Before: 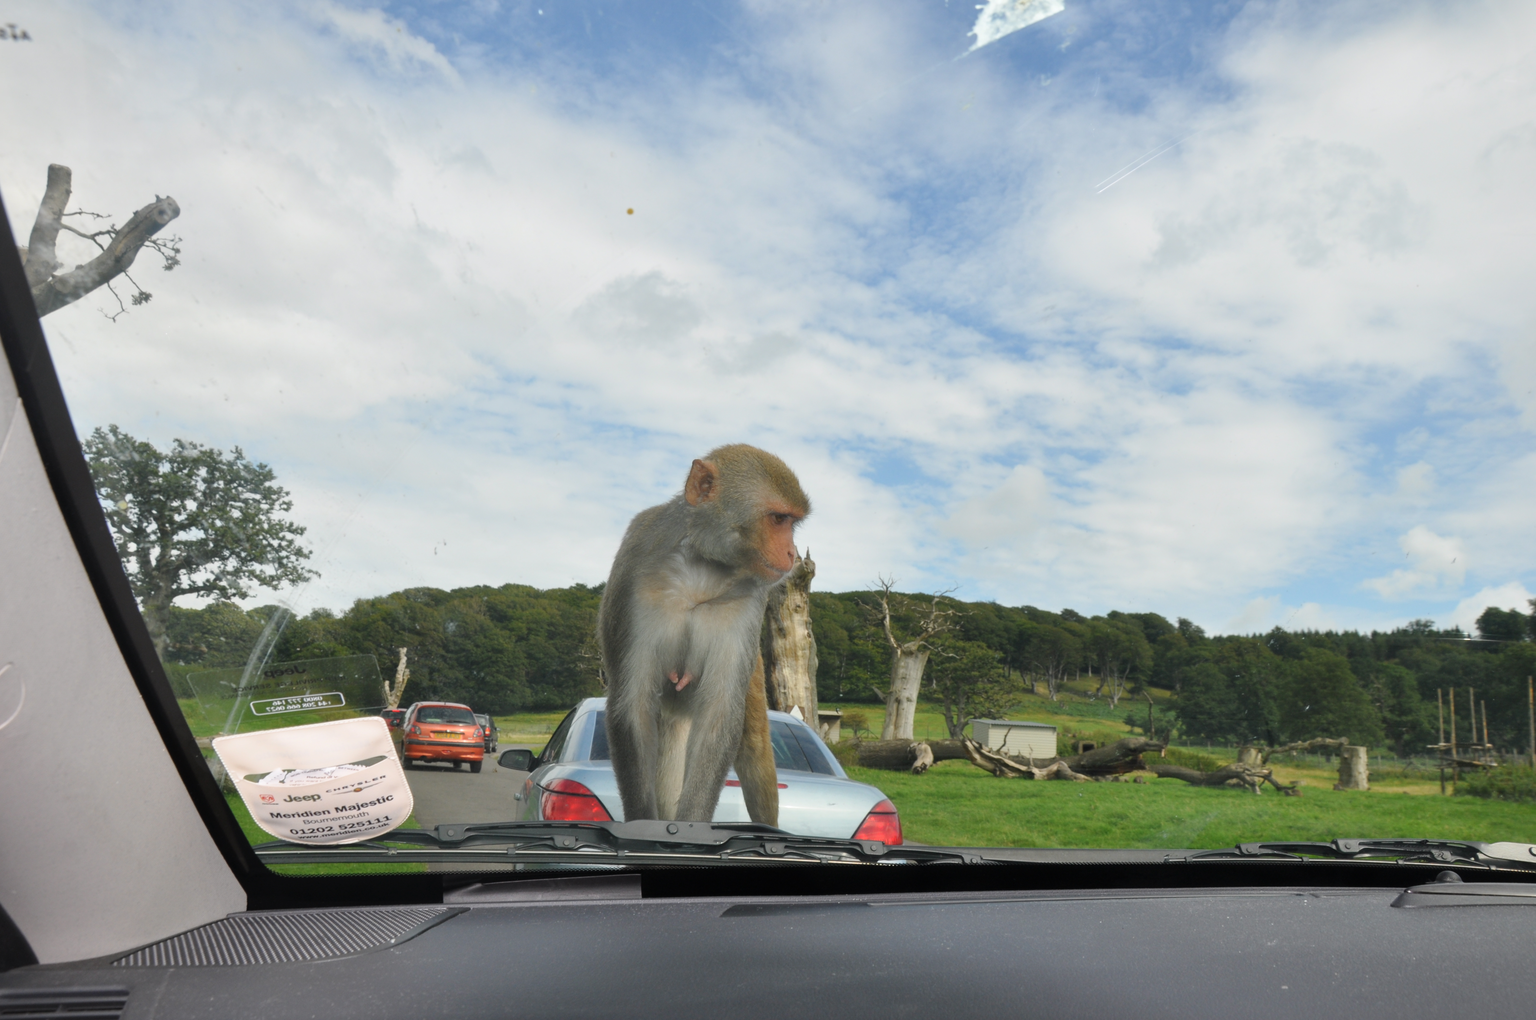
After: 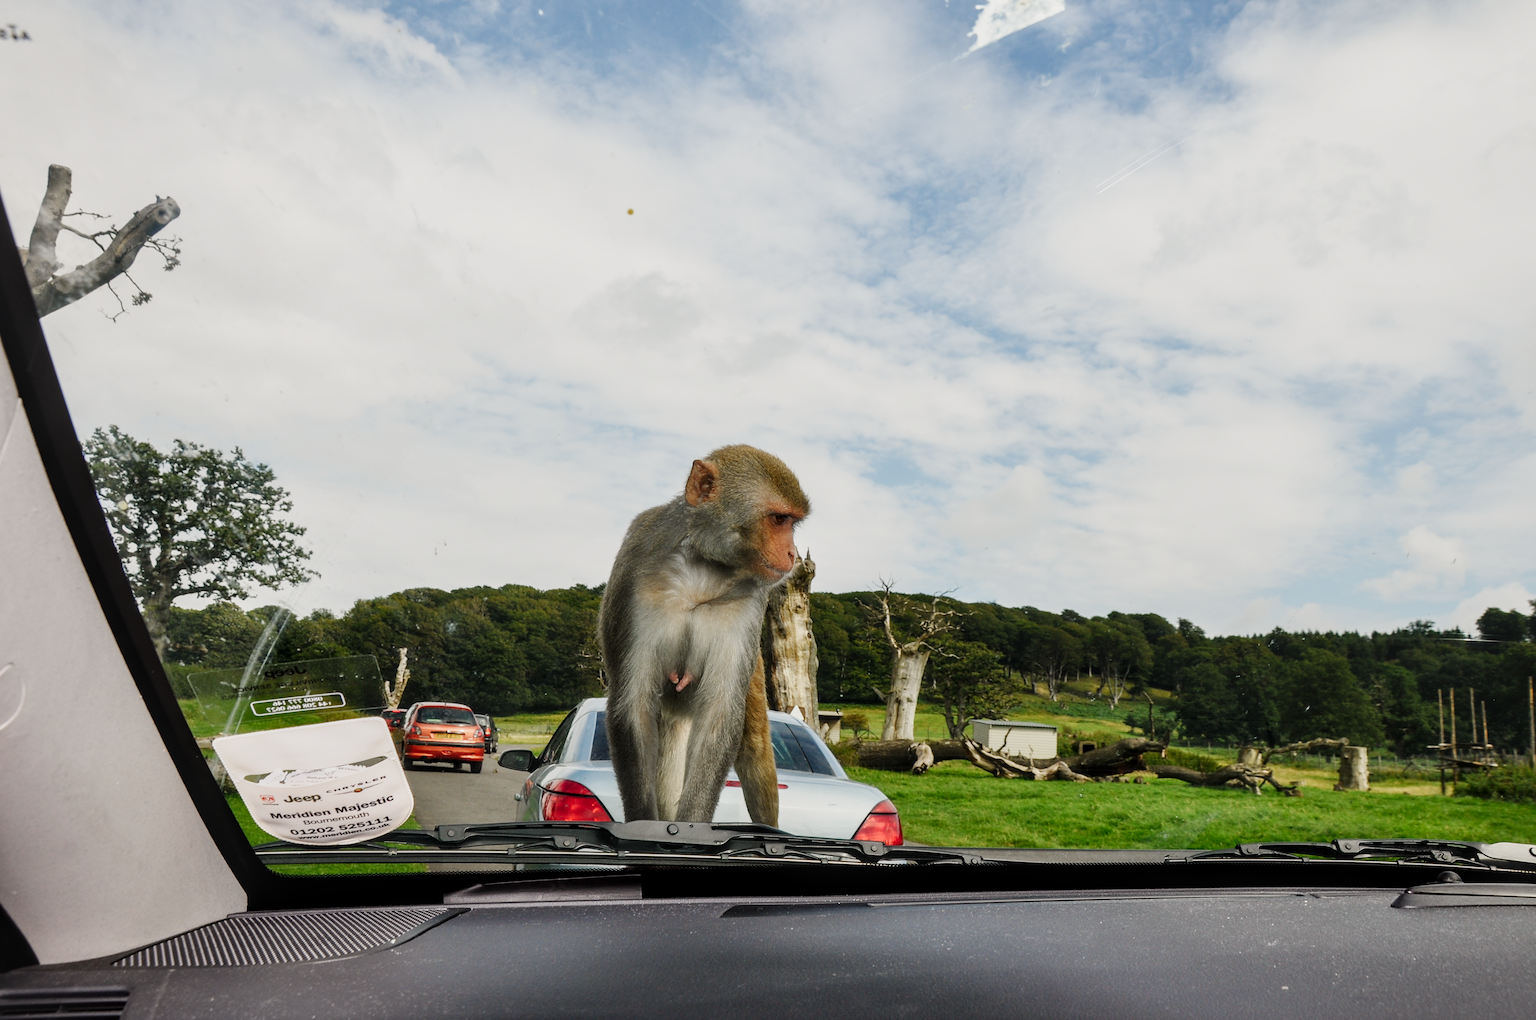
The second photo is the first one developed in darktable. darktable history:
local contrast: on, module defaults
sharpen: on, module defaults
sigmoid: contrast 1.8, skew -0.2, preserve hue 0%, red attenuation 0.1, red rotation 0.035, green attenuation 0.1, green rotation -0.017, blue attenuation 0.15, blue rotation -0.052, base primaries Rec2020
color balance rgb: shadows lift › chroma 1%, shadows lift › hue 28.8°, power › hue 60°, highlights gain › chroma 1%, highlights gain › hue 60°, global offset › luminance 0.25%, perceptual saturation grading › highlights -20%, perceptual saturation grading › shadows 20%, perceptual brilliance grading › highlights 5%, perceptual brilliance grading › shadows -10%, global vibrance 19.67%
white balance: red 1.009, blue 0.985
